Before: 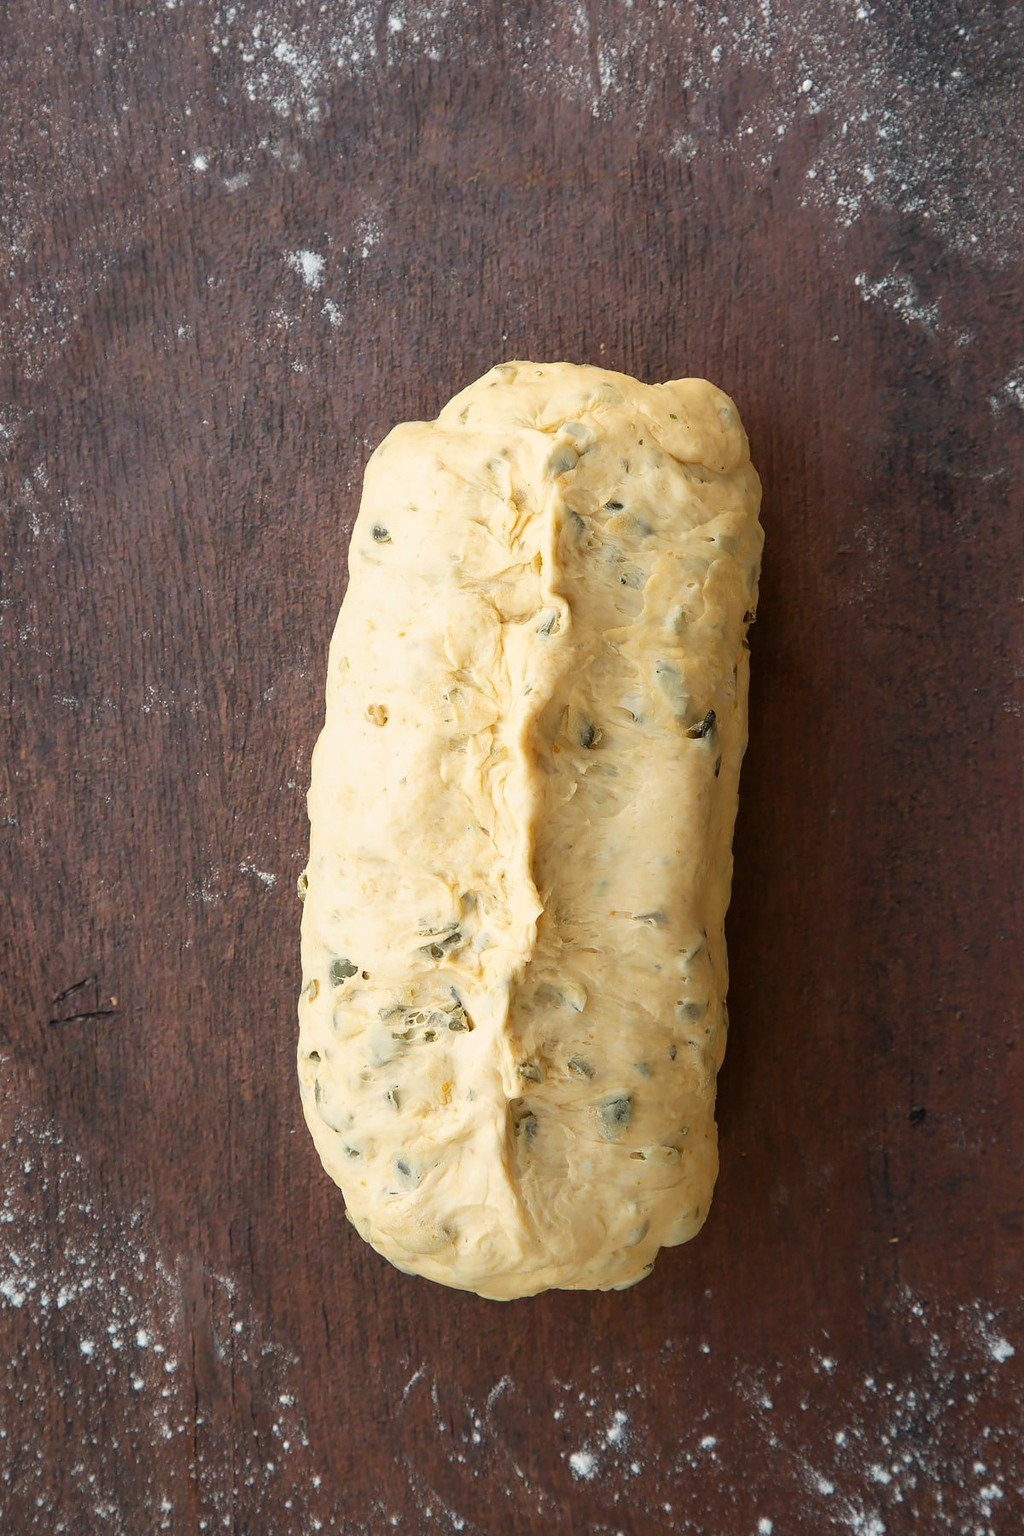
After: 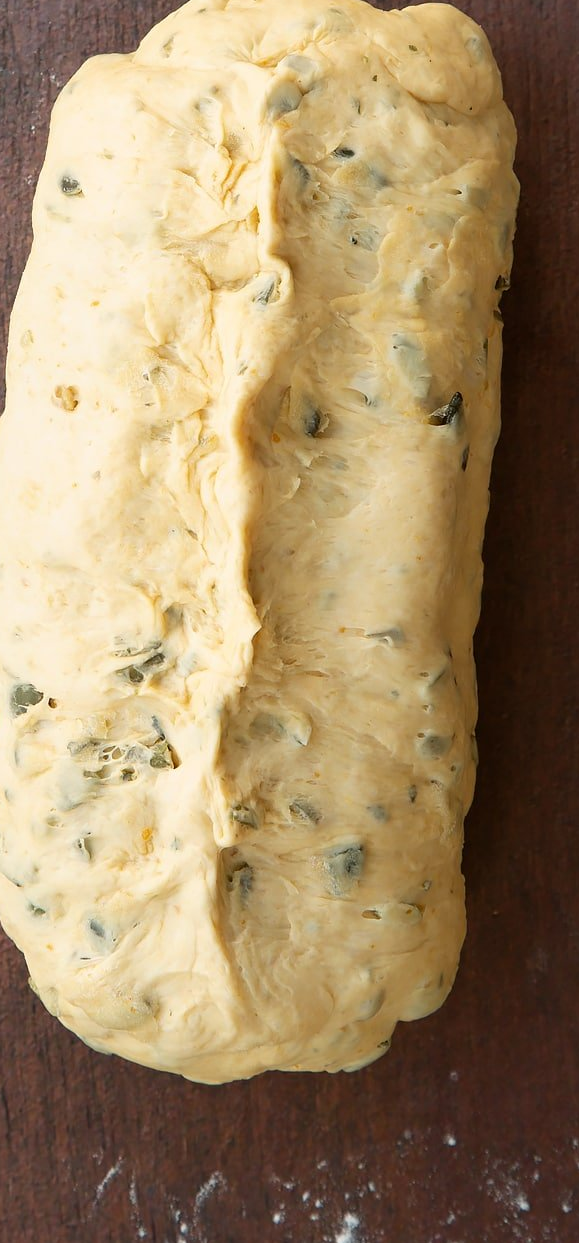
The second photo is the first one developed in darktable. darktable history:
crop: left 31.414%, top 24.447%, right 20.265%, bottom 6.465%
